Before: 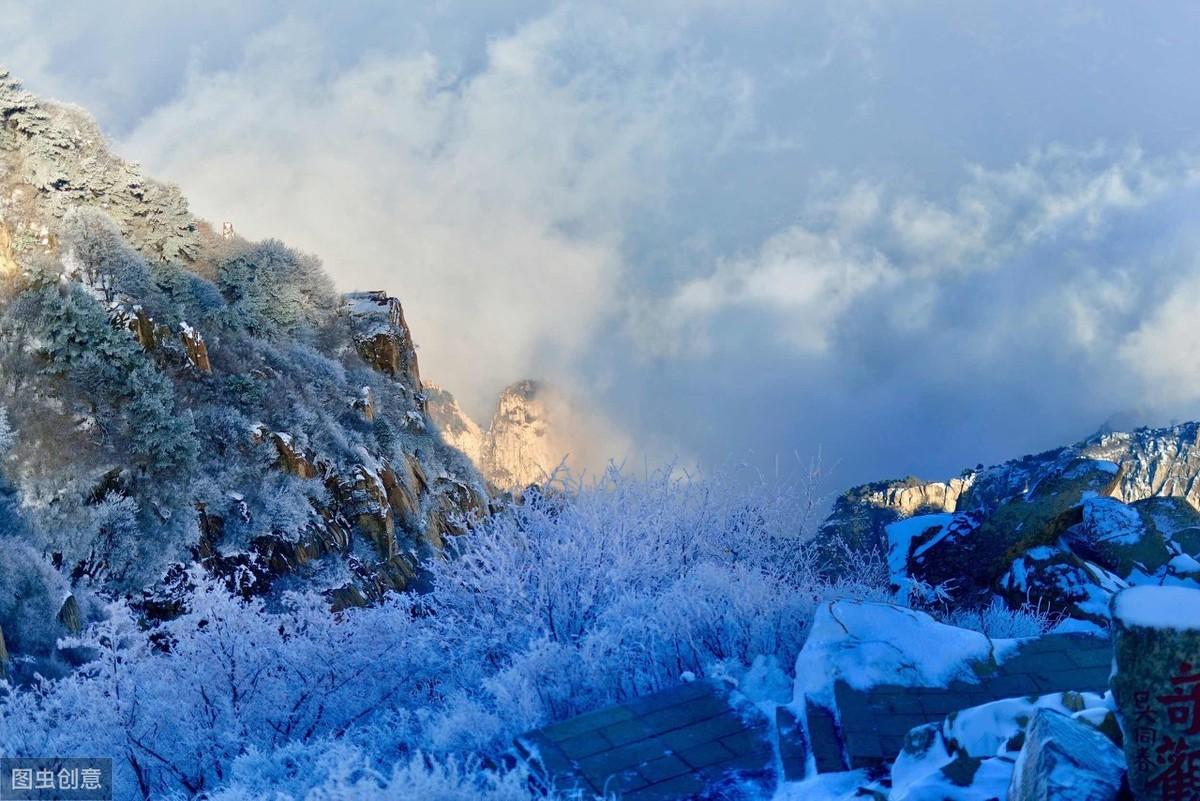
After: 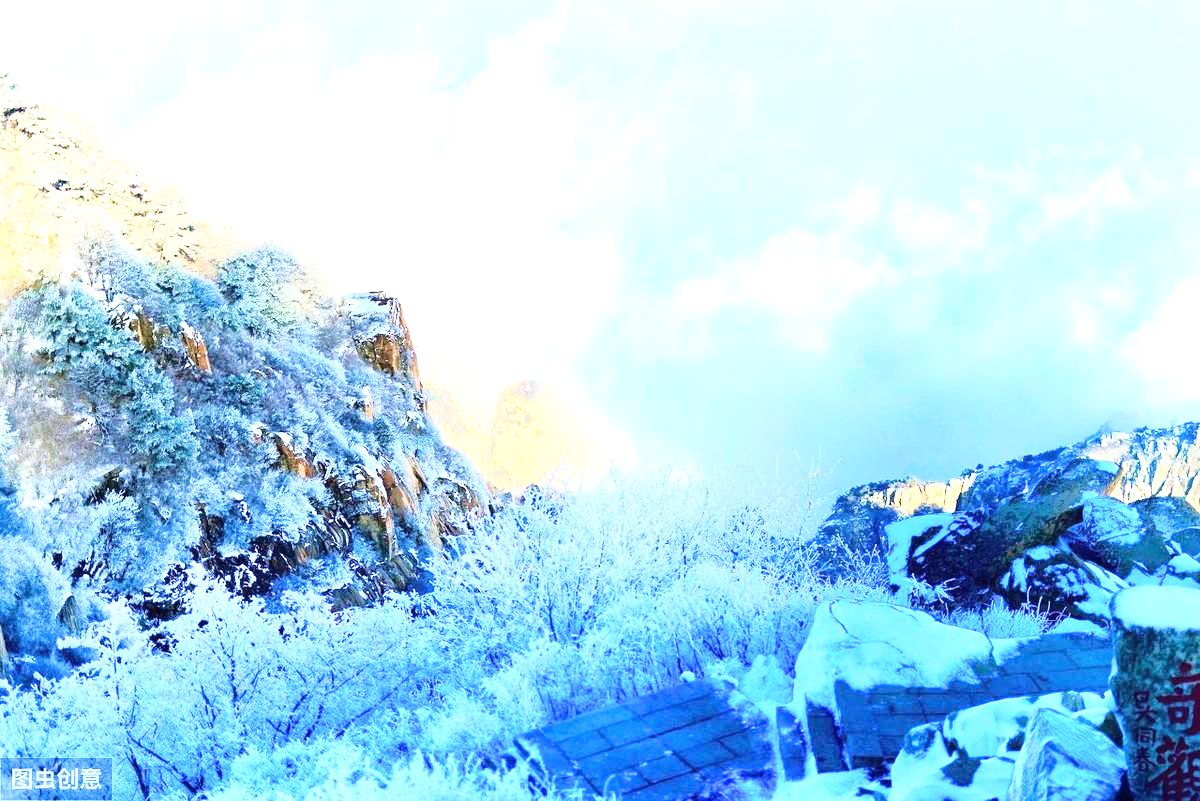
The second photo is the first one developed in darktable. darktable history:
exposure: black level correction 0, exposure 1.45 EV, compensate exposure bias true, compensate highlight preservation false
base curve: curves: ch0 [(0, 0) (0.028, 0.03) (0.121, 0.232) (0.46, 0.748) (0.859, 0.968) (1, 1)]
velvia: strength 30%
